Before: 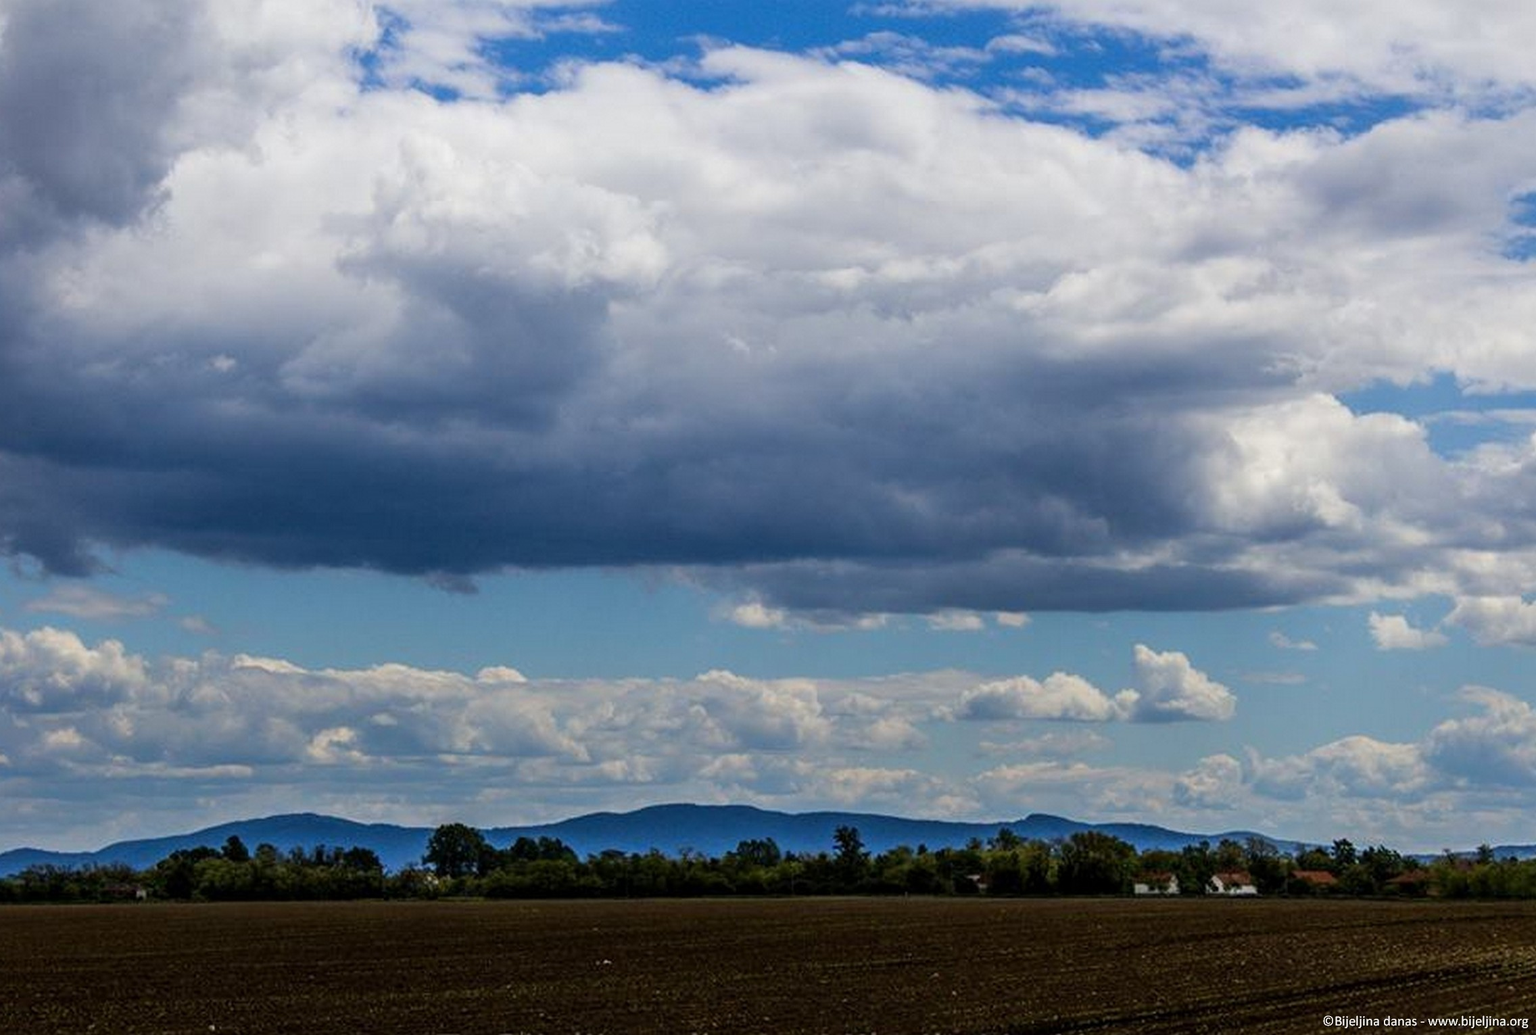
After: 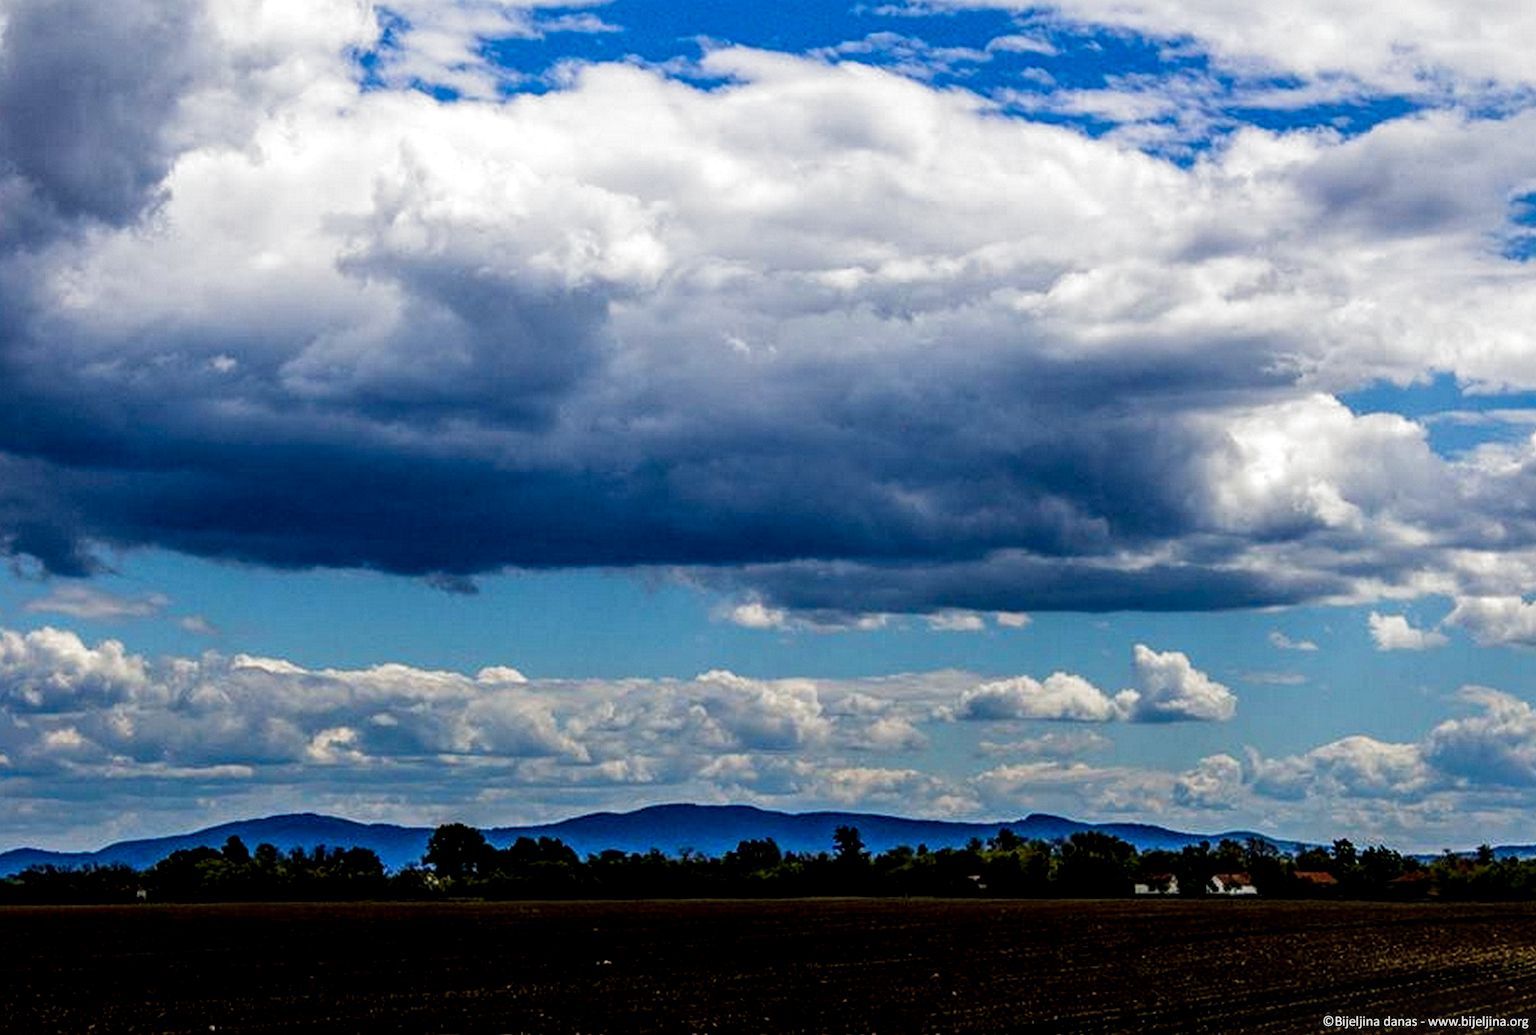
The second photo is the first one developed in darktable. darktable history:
filmic rgb: black relative exposure -8.28 EV, white relative exposure 2.2 EV, target white luminance 99.922%, hardness 7.16, latitude 75.55%, contrast 1.323, highlights saturation mix -1.55%, shadows ↔ highlights balance 30.83%, add noise in highlights 0.001, preserve chrominance no, color science v3 (2019), use custom middle-gray values true, contrast in highlights soft
local contrast: detail 130%
haze removal: compatibility mode true, adaptive false
